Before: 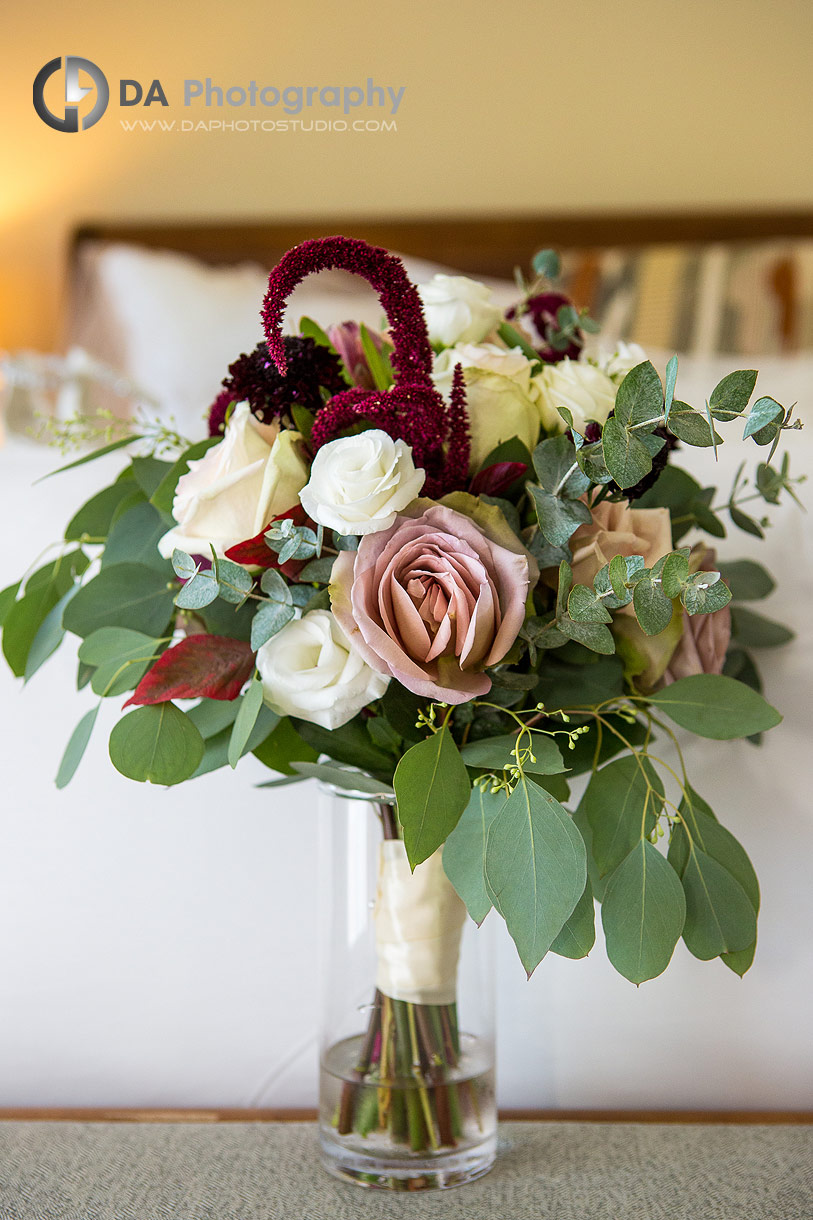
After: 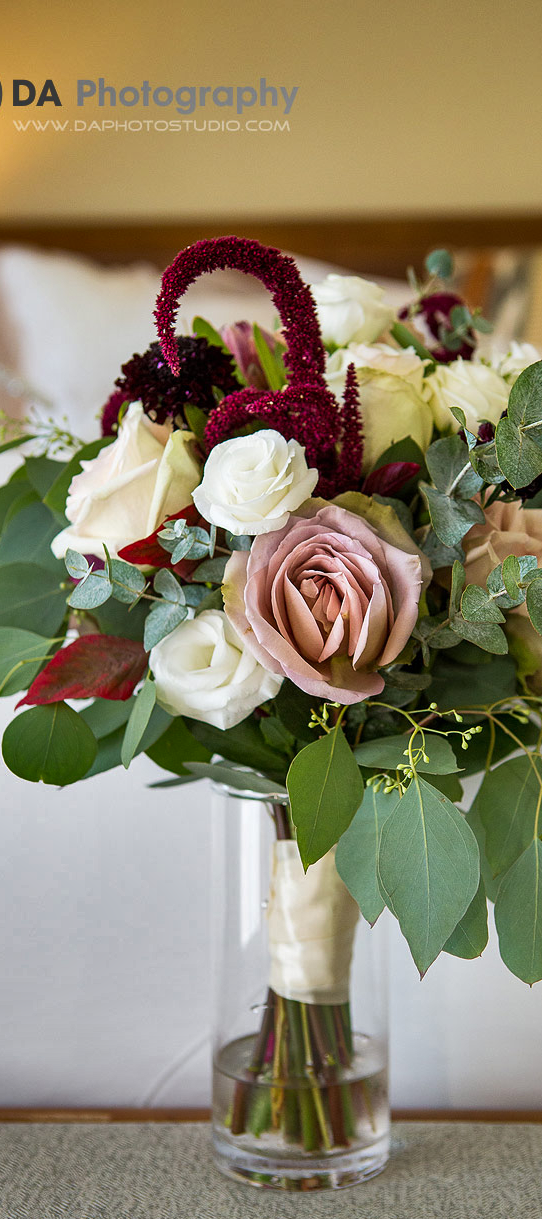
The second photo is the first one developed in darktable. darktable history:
shadows and highlights: shadows 21.01, highlights -81.46, soften with gaussian
crop and rotate: left 13.403%, right 19.888%
